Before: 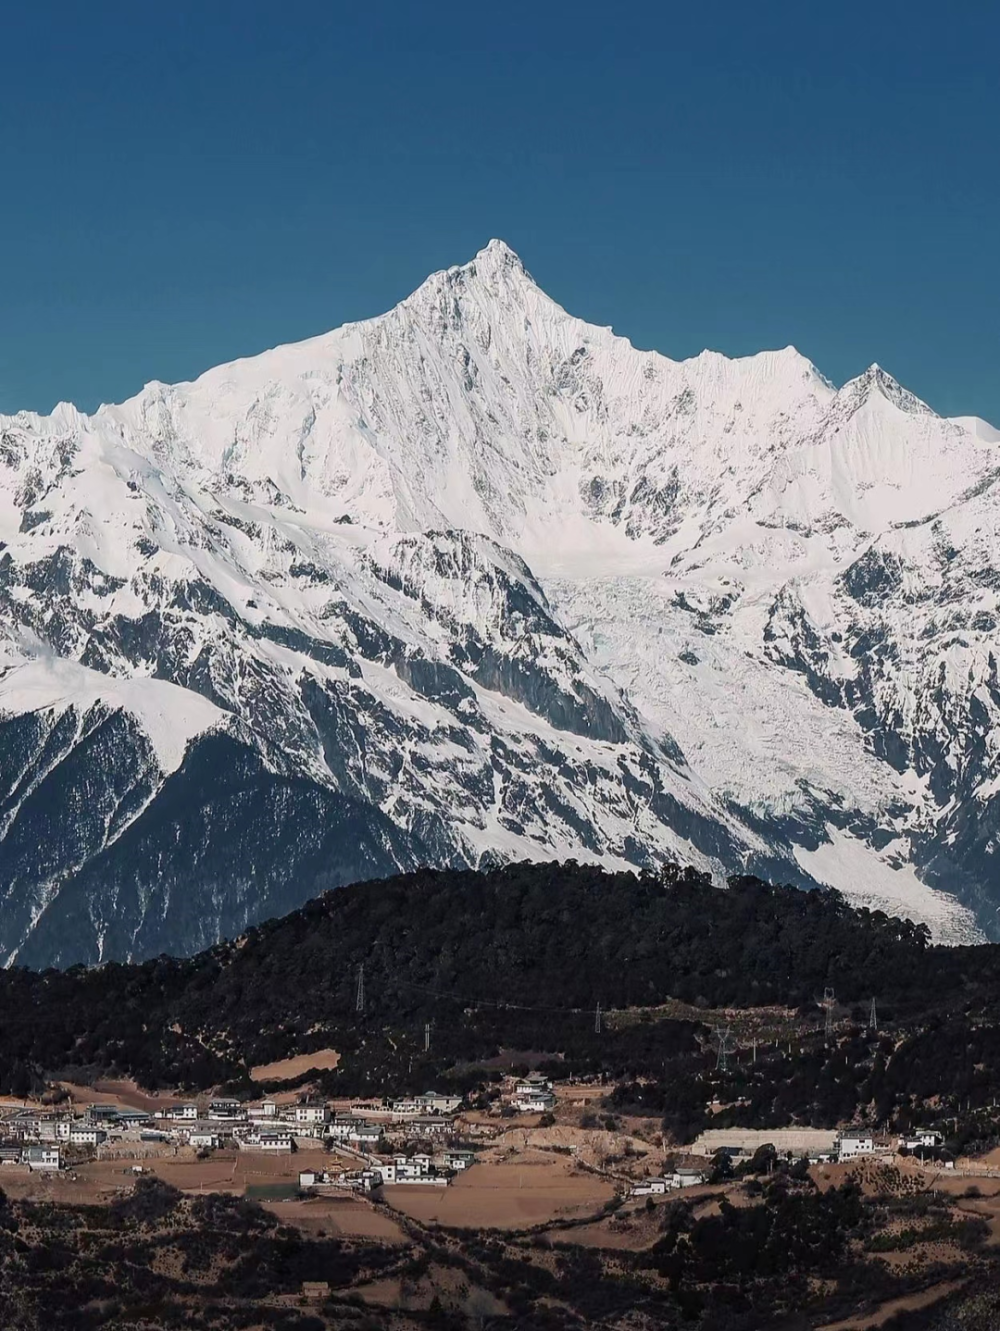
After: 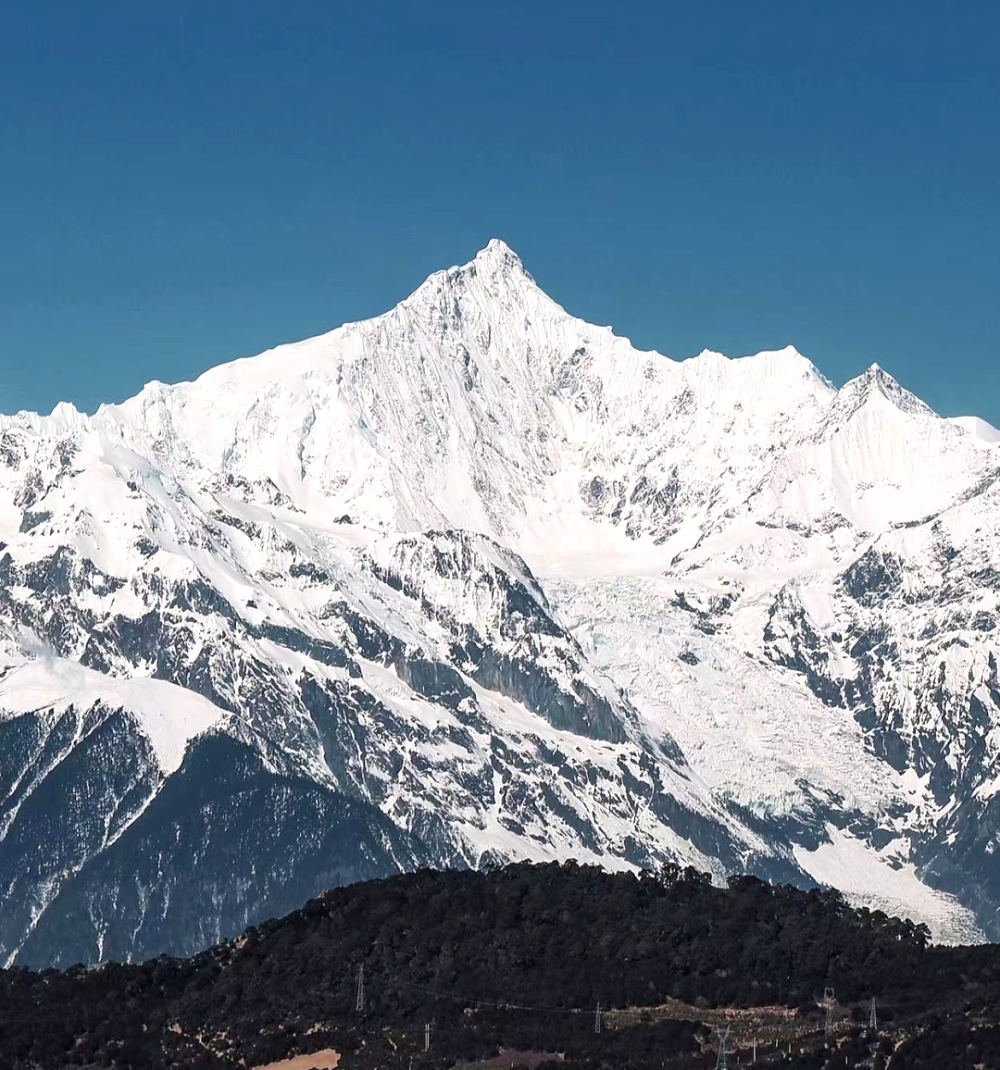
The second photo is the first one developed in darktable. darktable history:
exposure: black level correction 0.001, exposure 0.499 EV, compensate highlight preservation false
crop: bottom 19.605%
